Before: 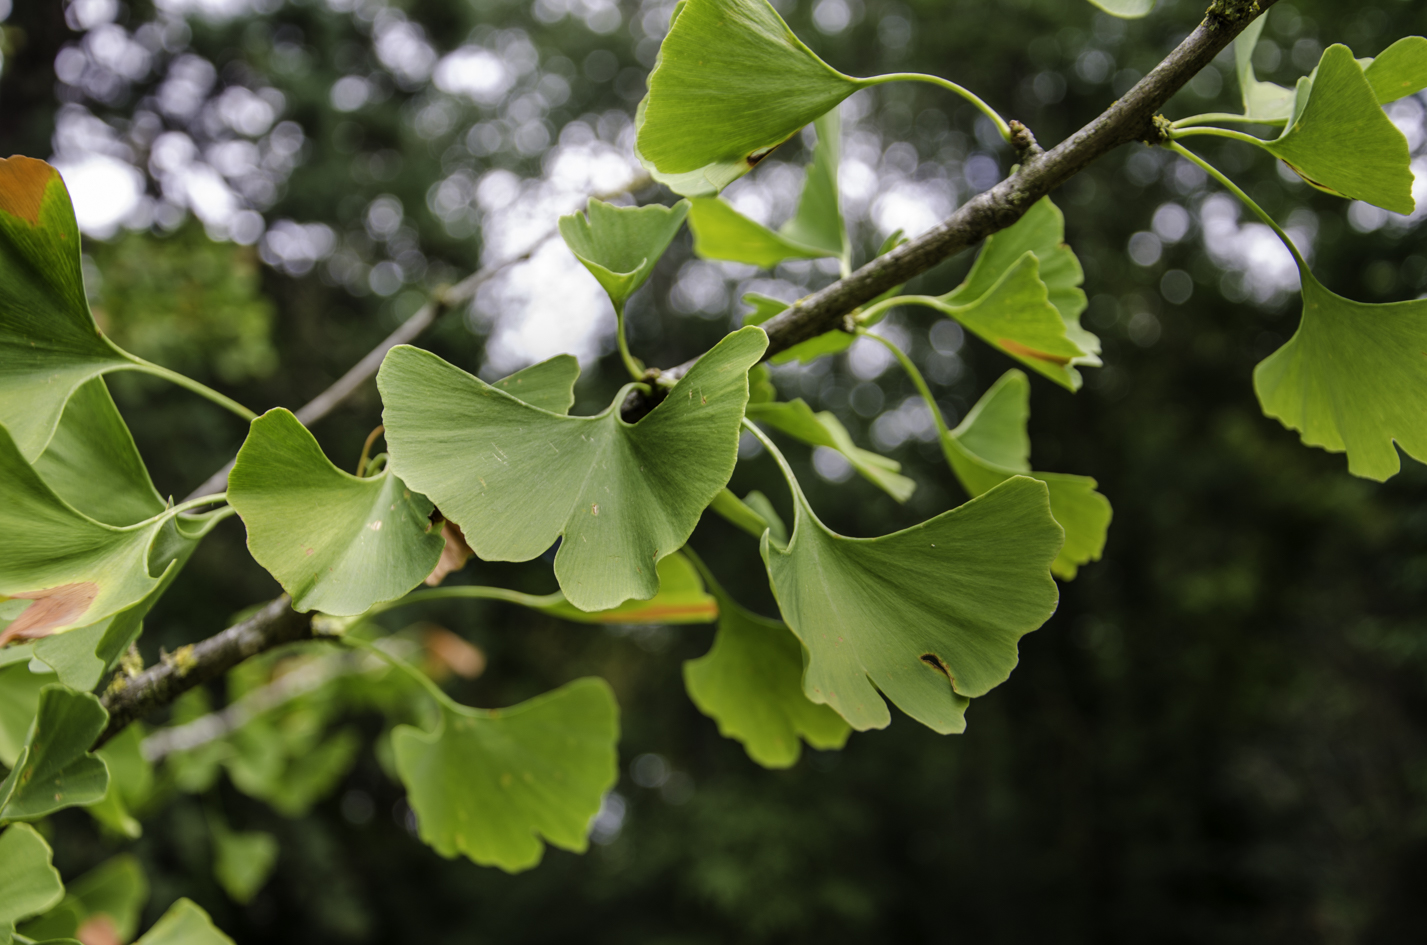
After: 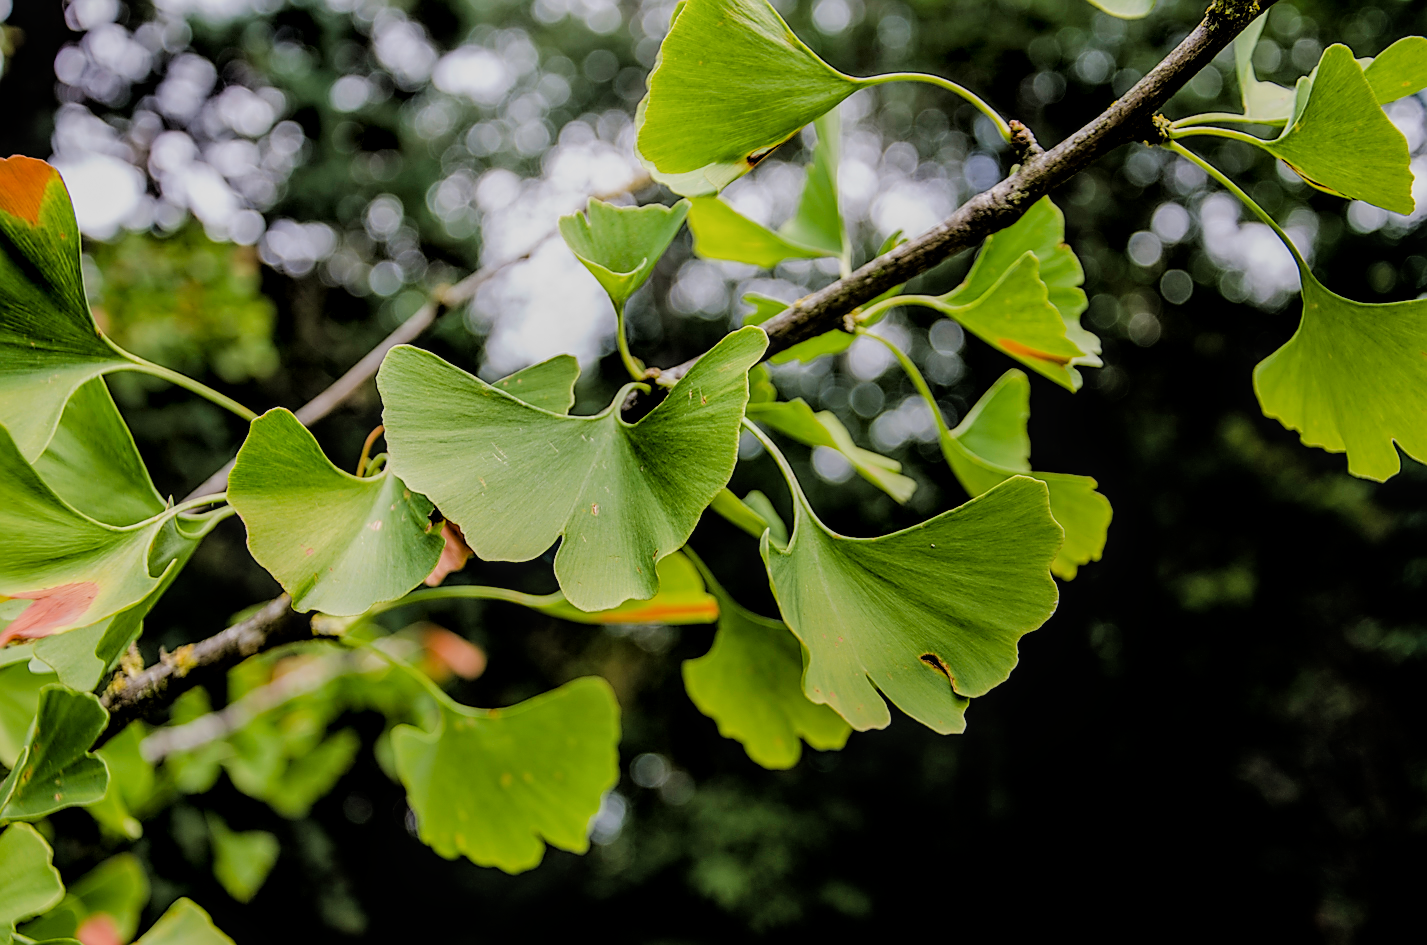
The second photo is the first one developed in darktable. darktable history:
filmic rgb: black relative exposure -4.4 EV, white relative exposure 5.01 EV, hardness 2.21, latitude 40.68%, contrast 1.147, highlights saturation mix 11.29%, shadows ↔ highlights balance 0.893%
sharpen: radius 1.419, amount 1.233, threshold 0.677
local contrast: on, module defaults
